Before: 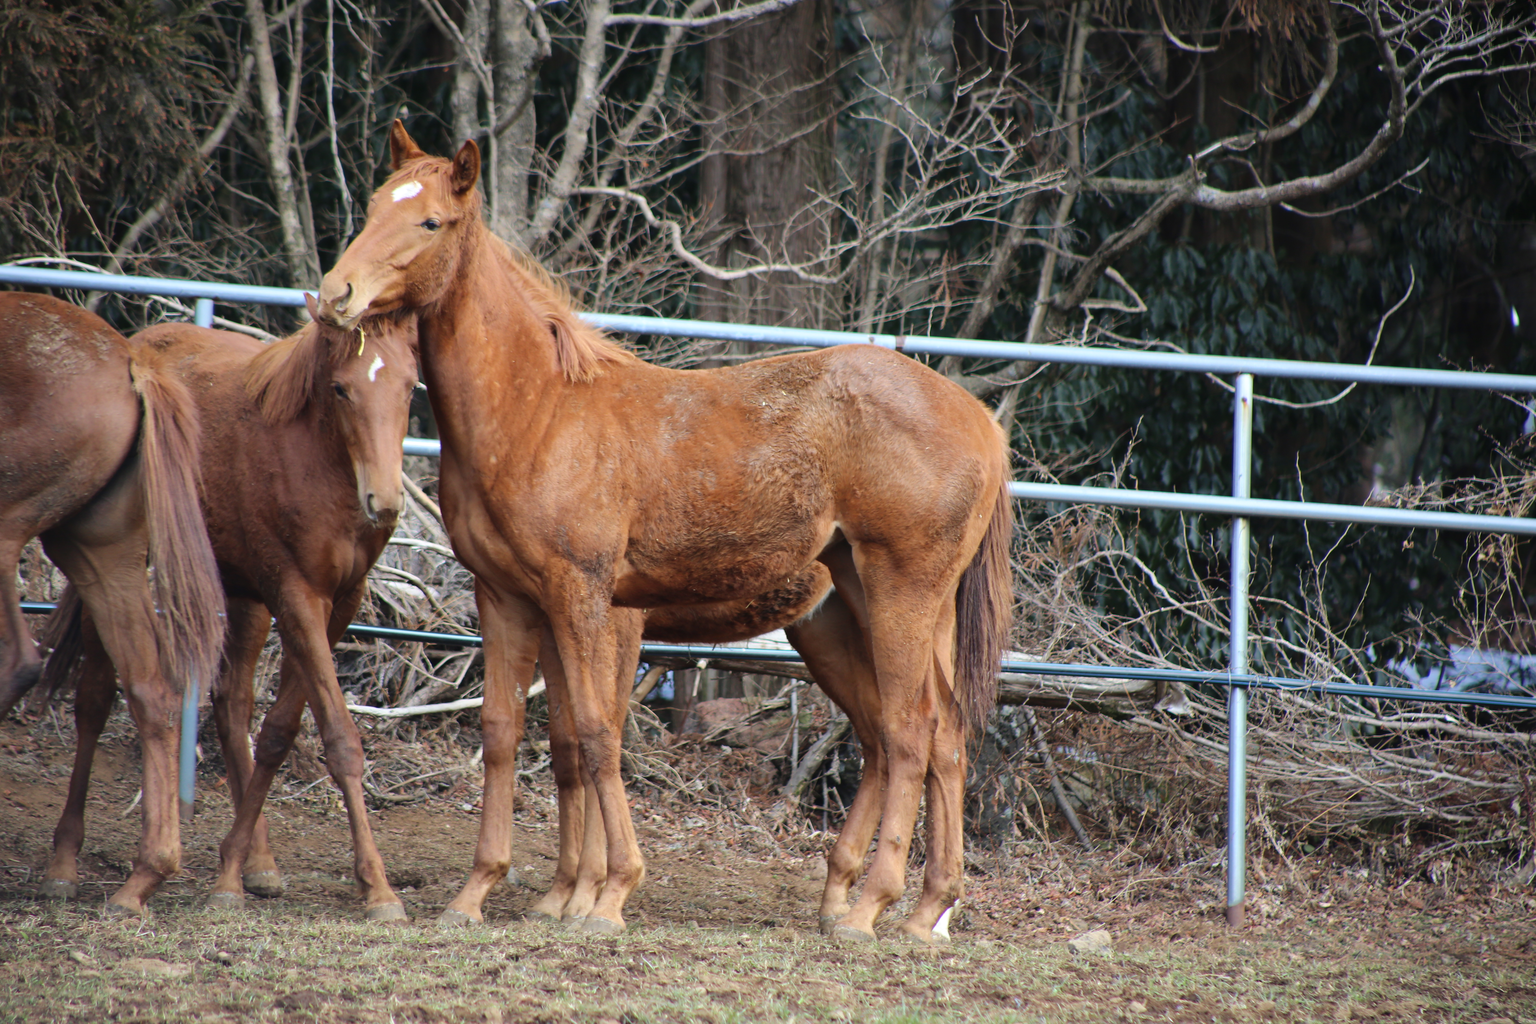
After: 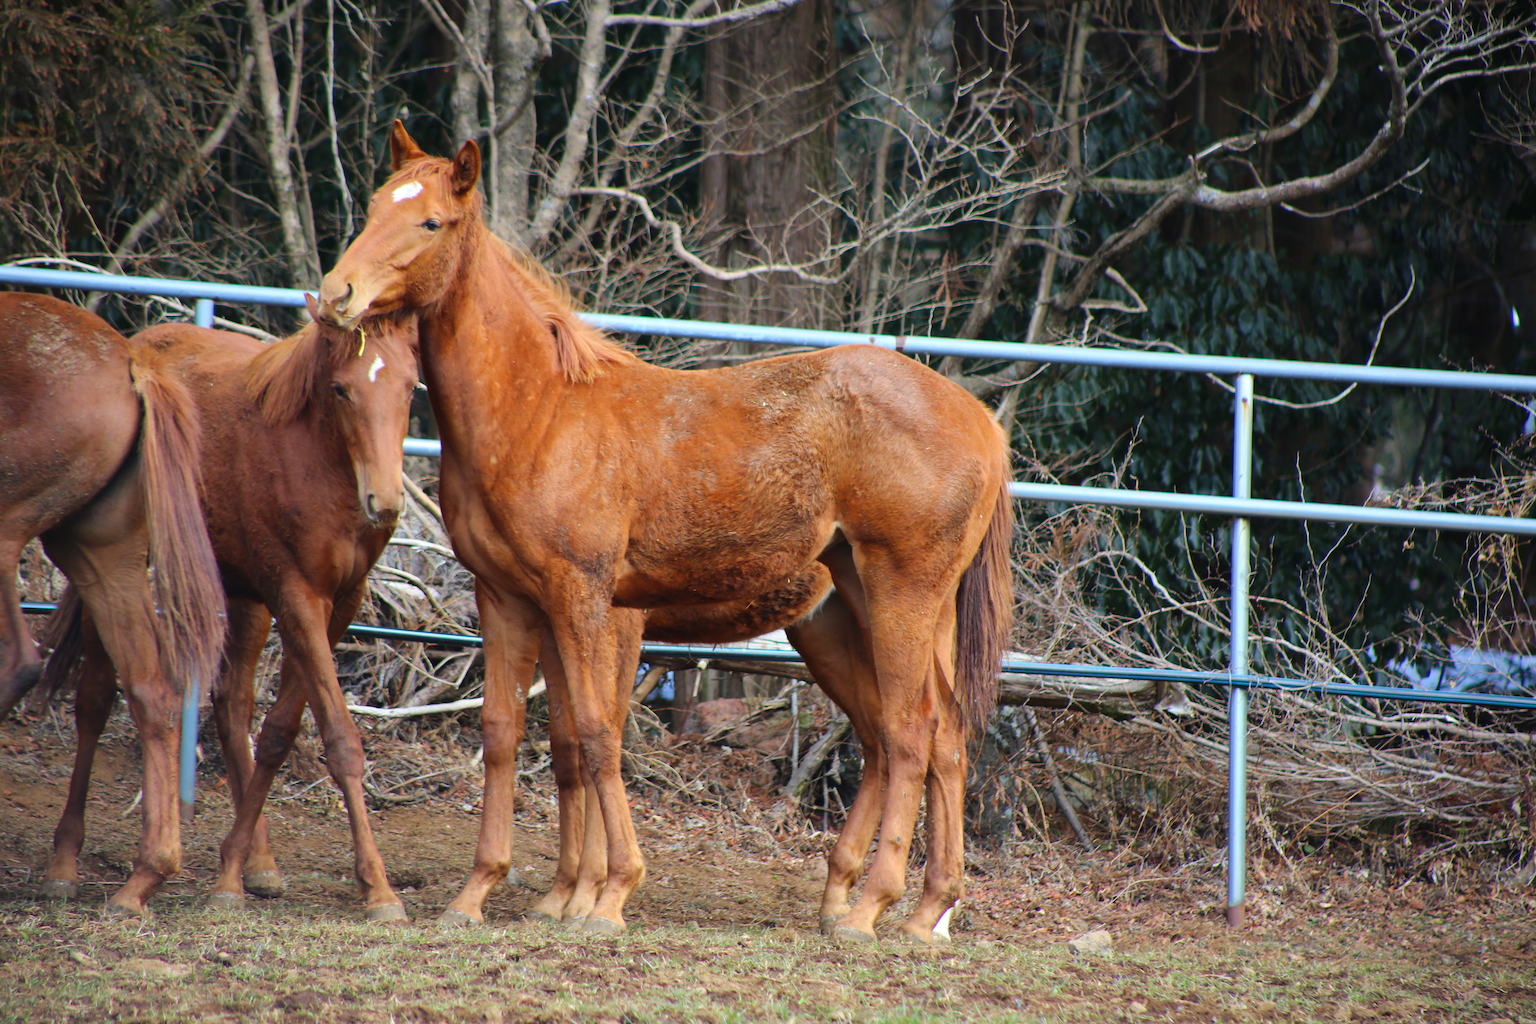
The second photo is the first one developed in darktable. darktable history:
color correction: highlights b* 0.023, saturation 1.32
